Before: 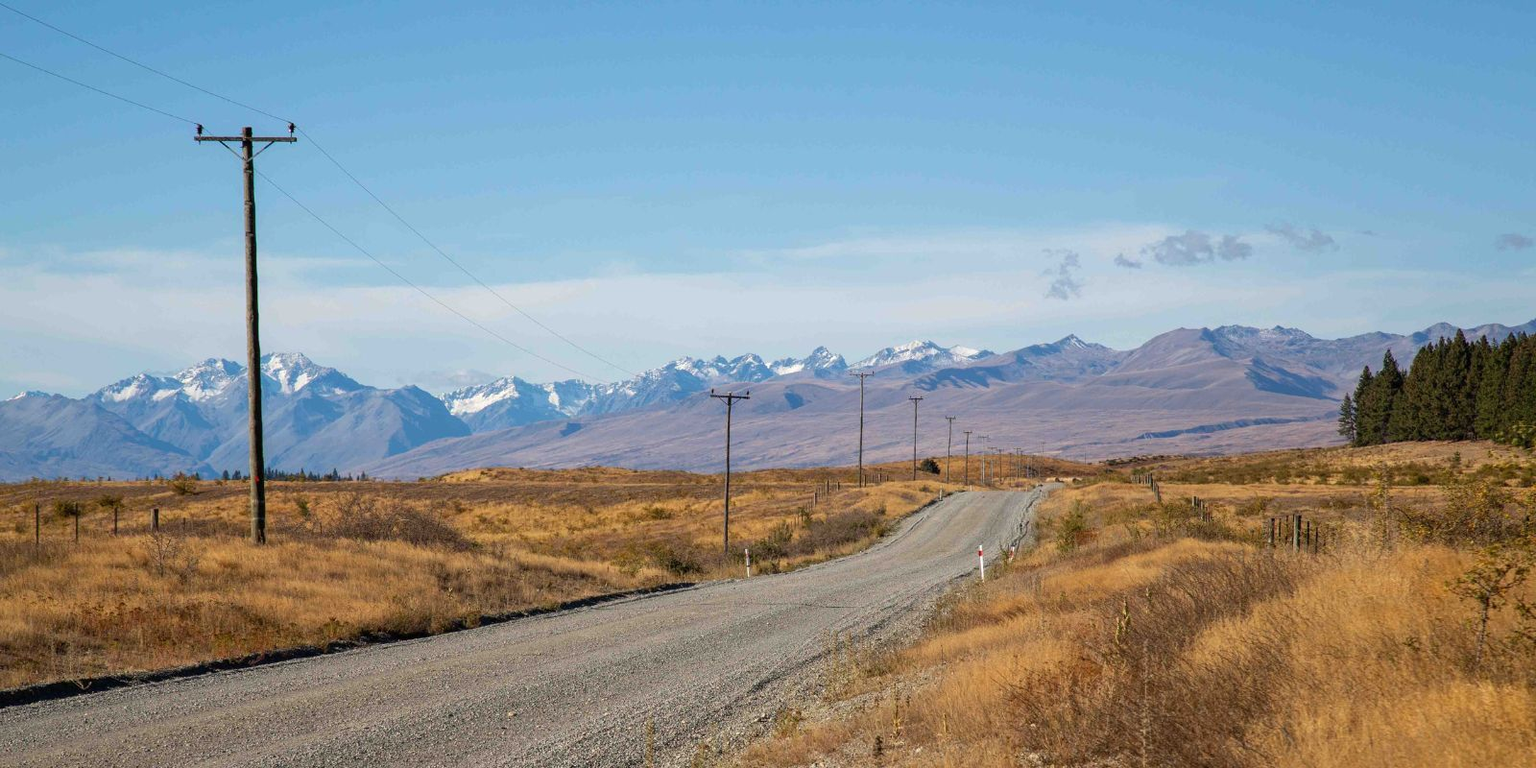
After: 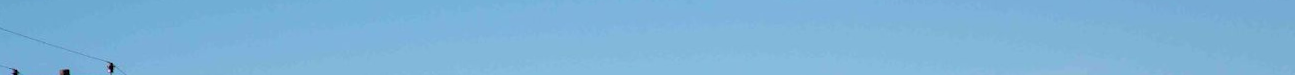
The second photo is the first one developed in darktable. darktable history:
crop and rotate: left 9.644%, top 9.491%, right 6.021%, bottom 80.509%
rotate and perspective: rotation -3°, crop left 0.031, crop right 0.968, crop top 0.07, crop bottom 0.93
